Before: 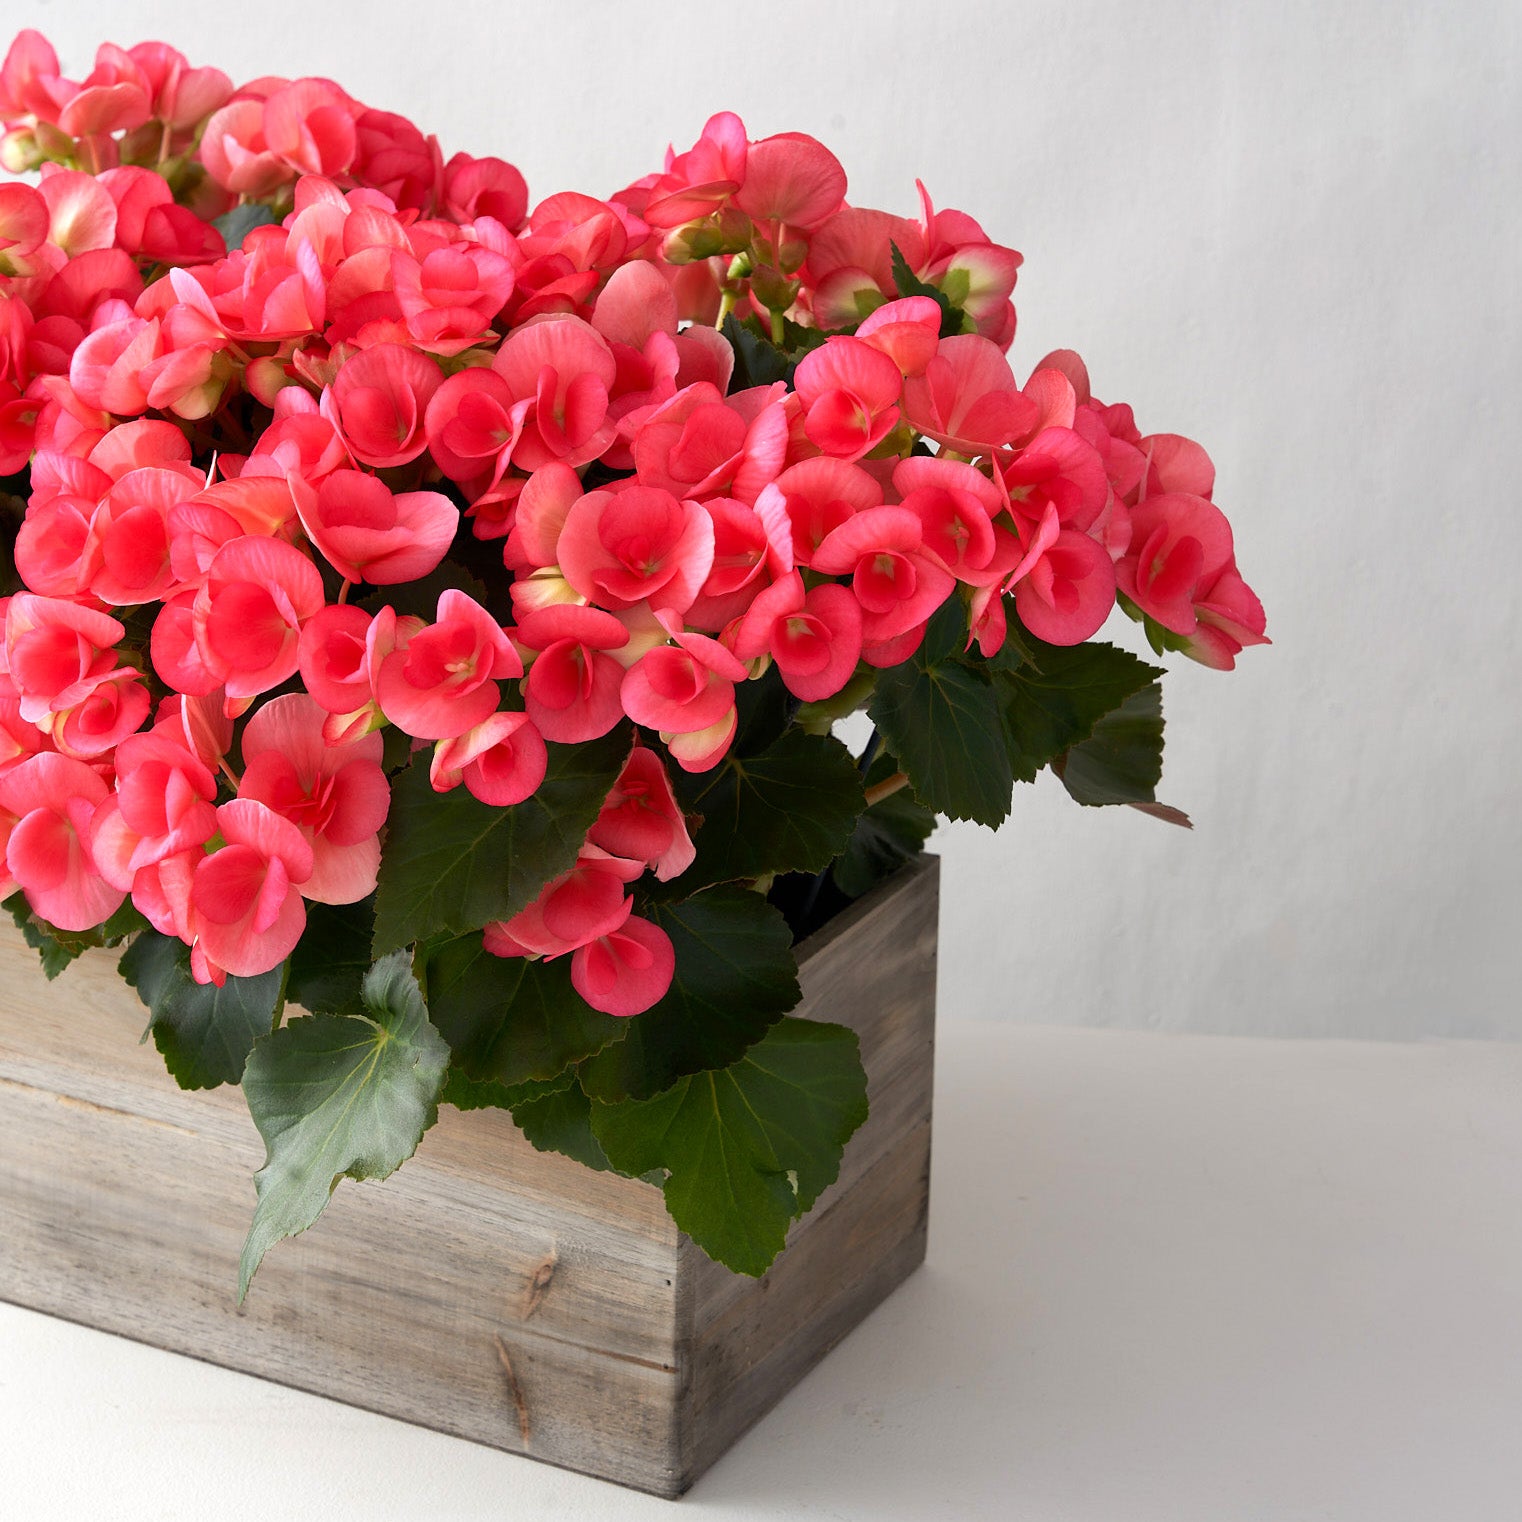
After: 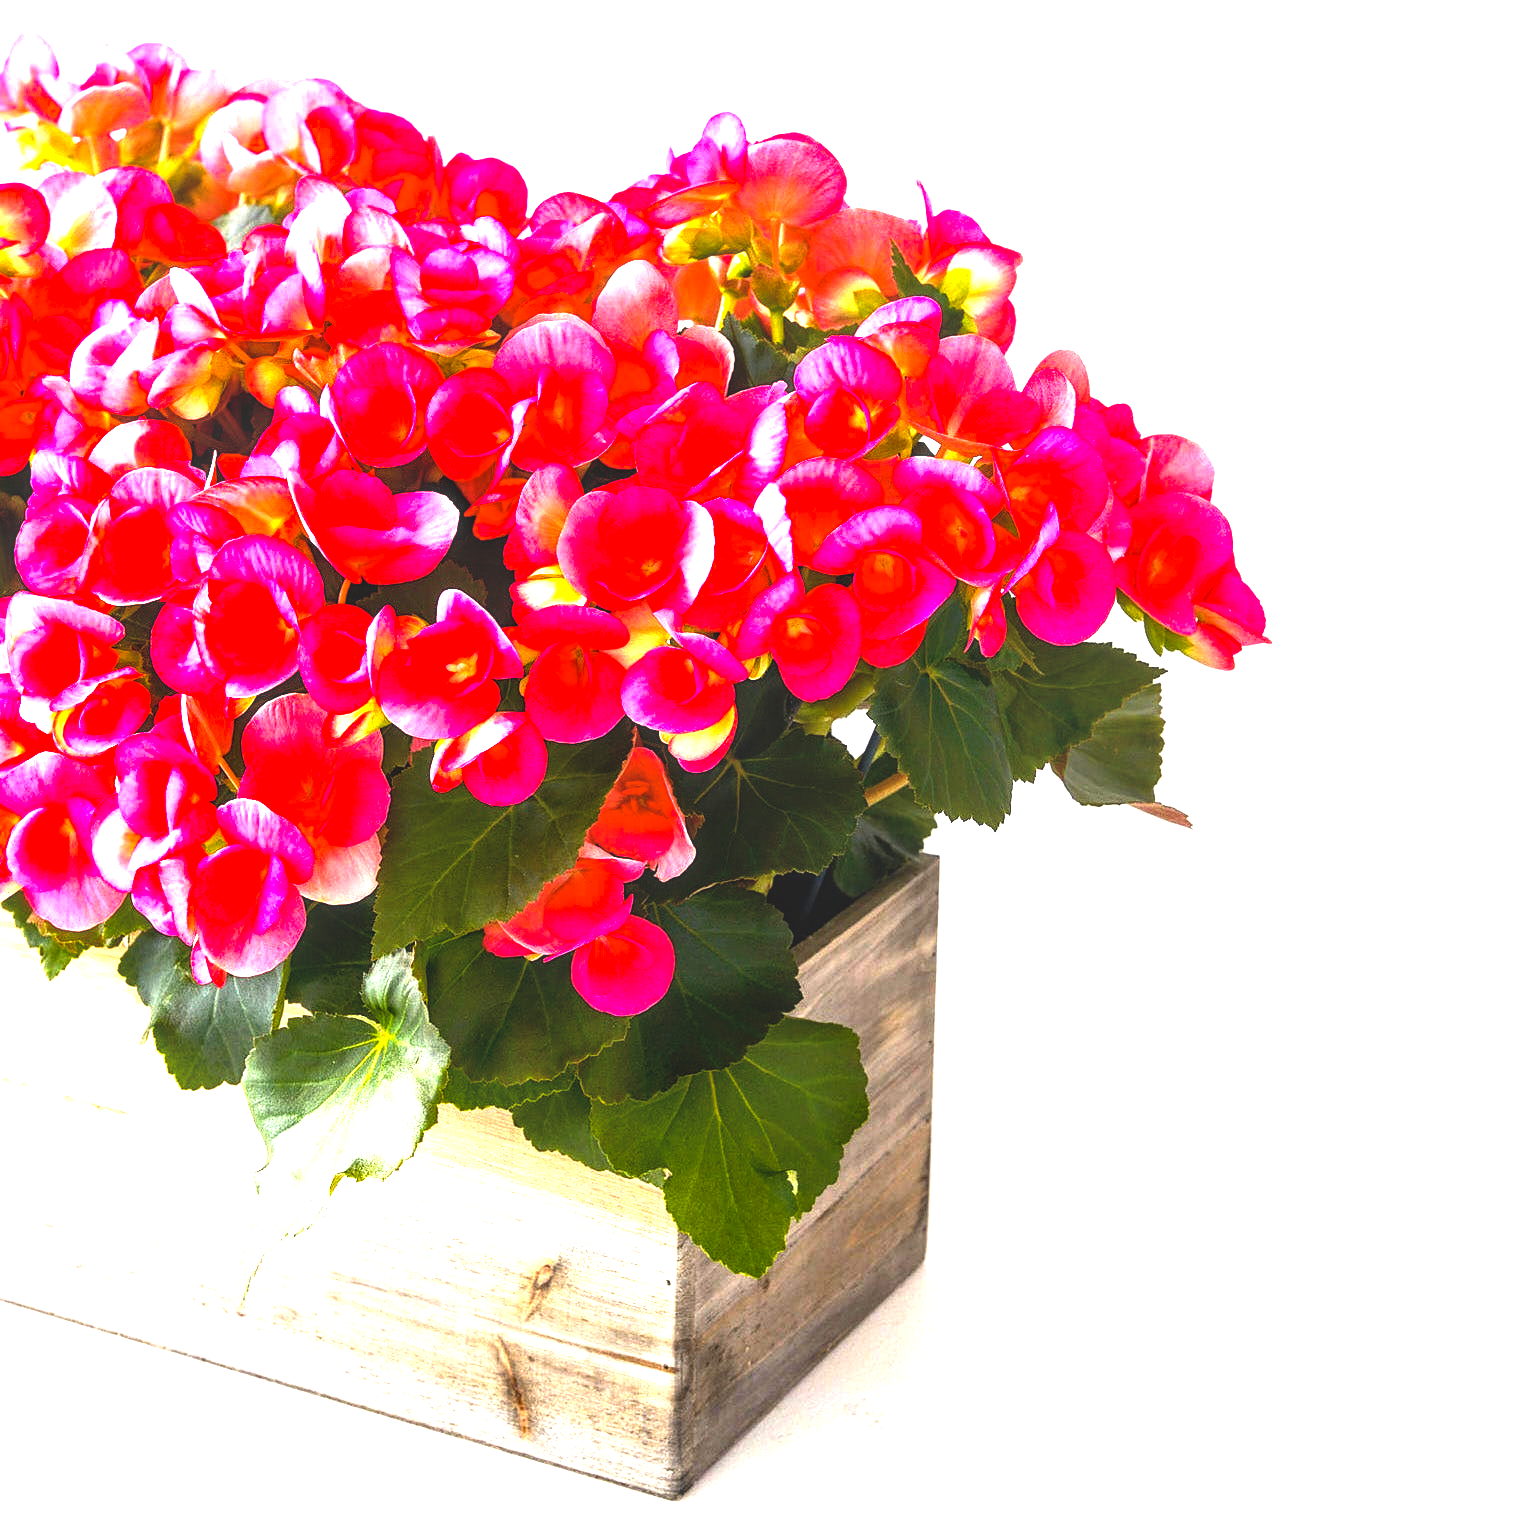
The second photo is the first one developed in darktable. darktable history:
tone equalizer: -8 EV -0.75 EV, -7 EV -0.7 EV, -6 EV -0.6 EV, -5 EV -0.4 EV, -3 EV 0.4 EV, -2 EV 0.6 EV, -1 EV 0.7 EV, +0 EV 0.75 EV, edges refinement/feathering 500, mask exposure compensation -1.57 EV, preserve details no
exposure: black level correction 0, exposure 0.5 EV, compensate exposure bias true, compensate highlight preservation false
contrast brightness saturation: saturation -0.04
sharpen: amount 0.2
local contrast: on, module defaults
color balance rgb: linear chroma grading › global chroma 10%, perceptual saturation grading › global saturation 40%, perceptual brilliance grading › global brilliance 30%, global vibrance 20%
